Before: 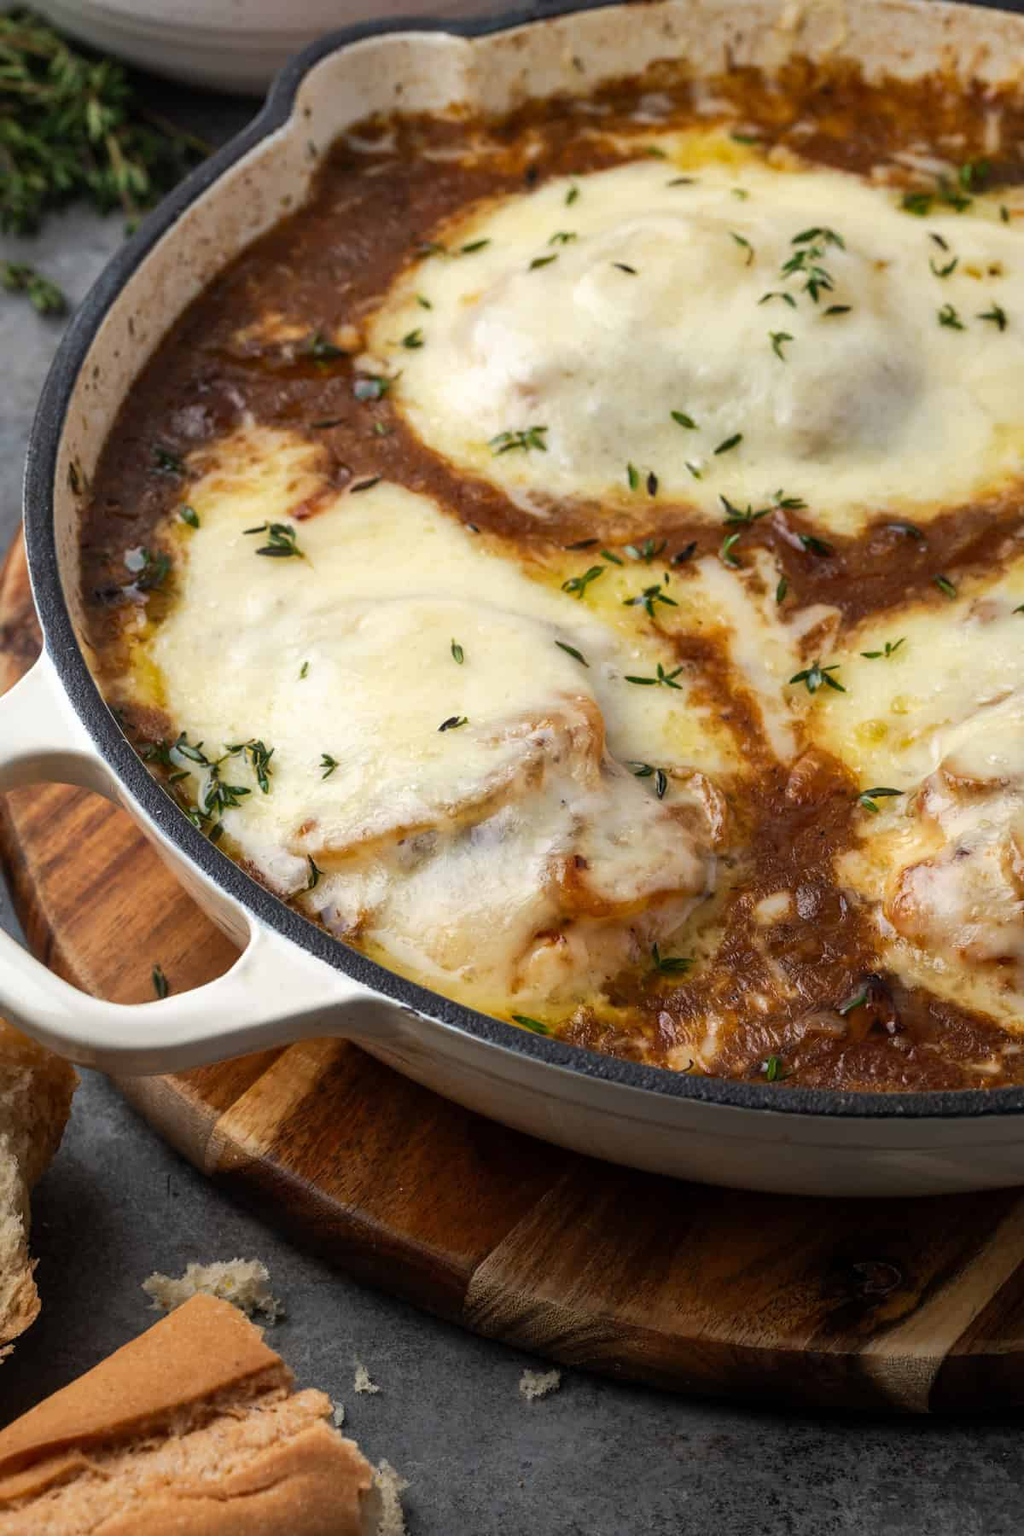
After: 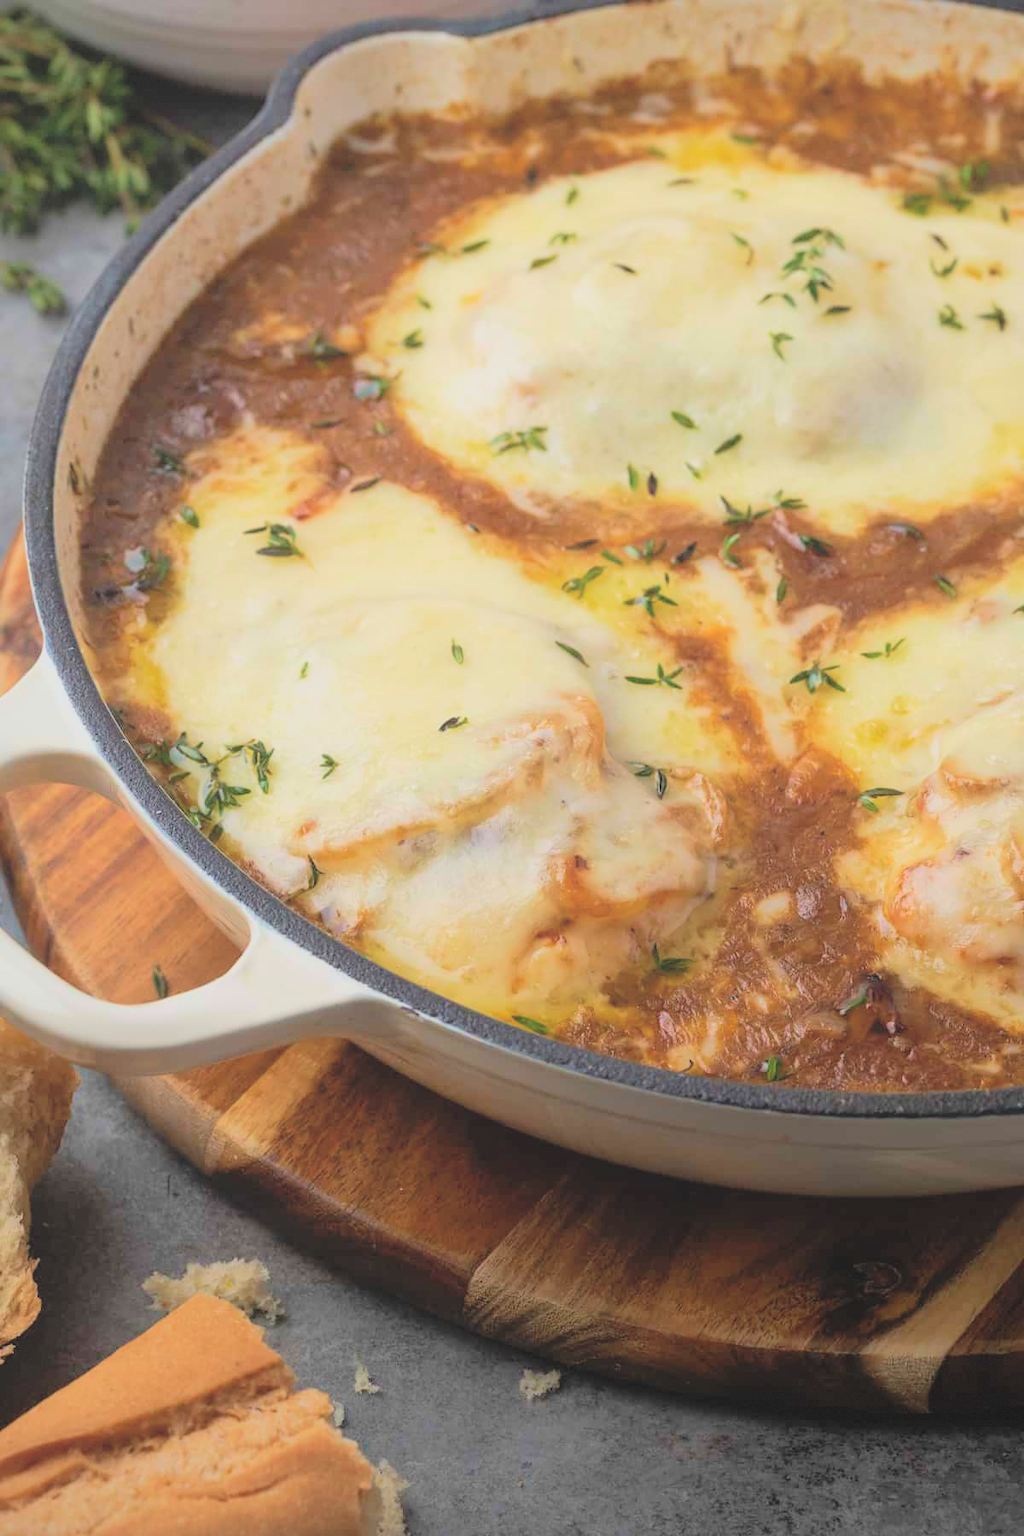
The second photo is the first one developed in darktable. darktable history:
velvia: on, module defaults
global tonemap: drago (0.7, 100)
local contrast: detail 69%
vignetting: fall-off start 97.28%, fall-off radius 79%, brightness -0.462, saturation -0.3, width/height ratio 1.114, dithering 8-bit output, unbound false
